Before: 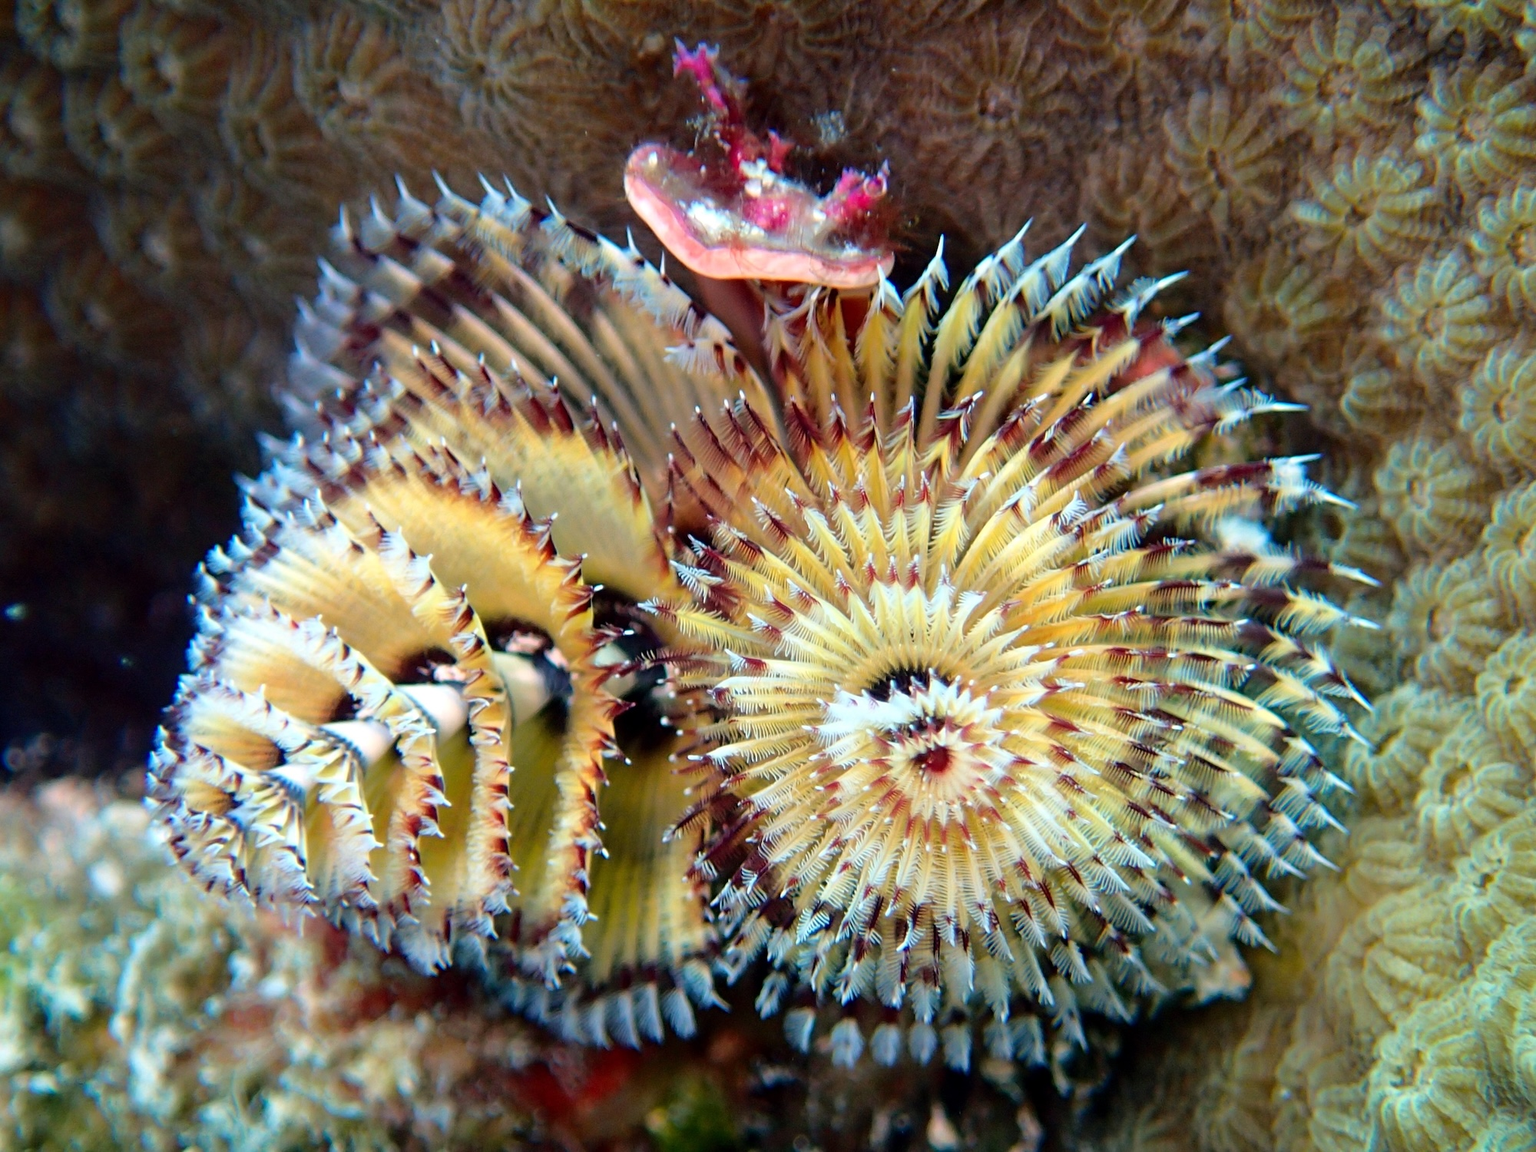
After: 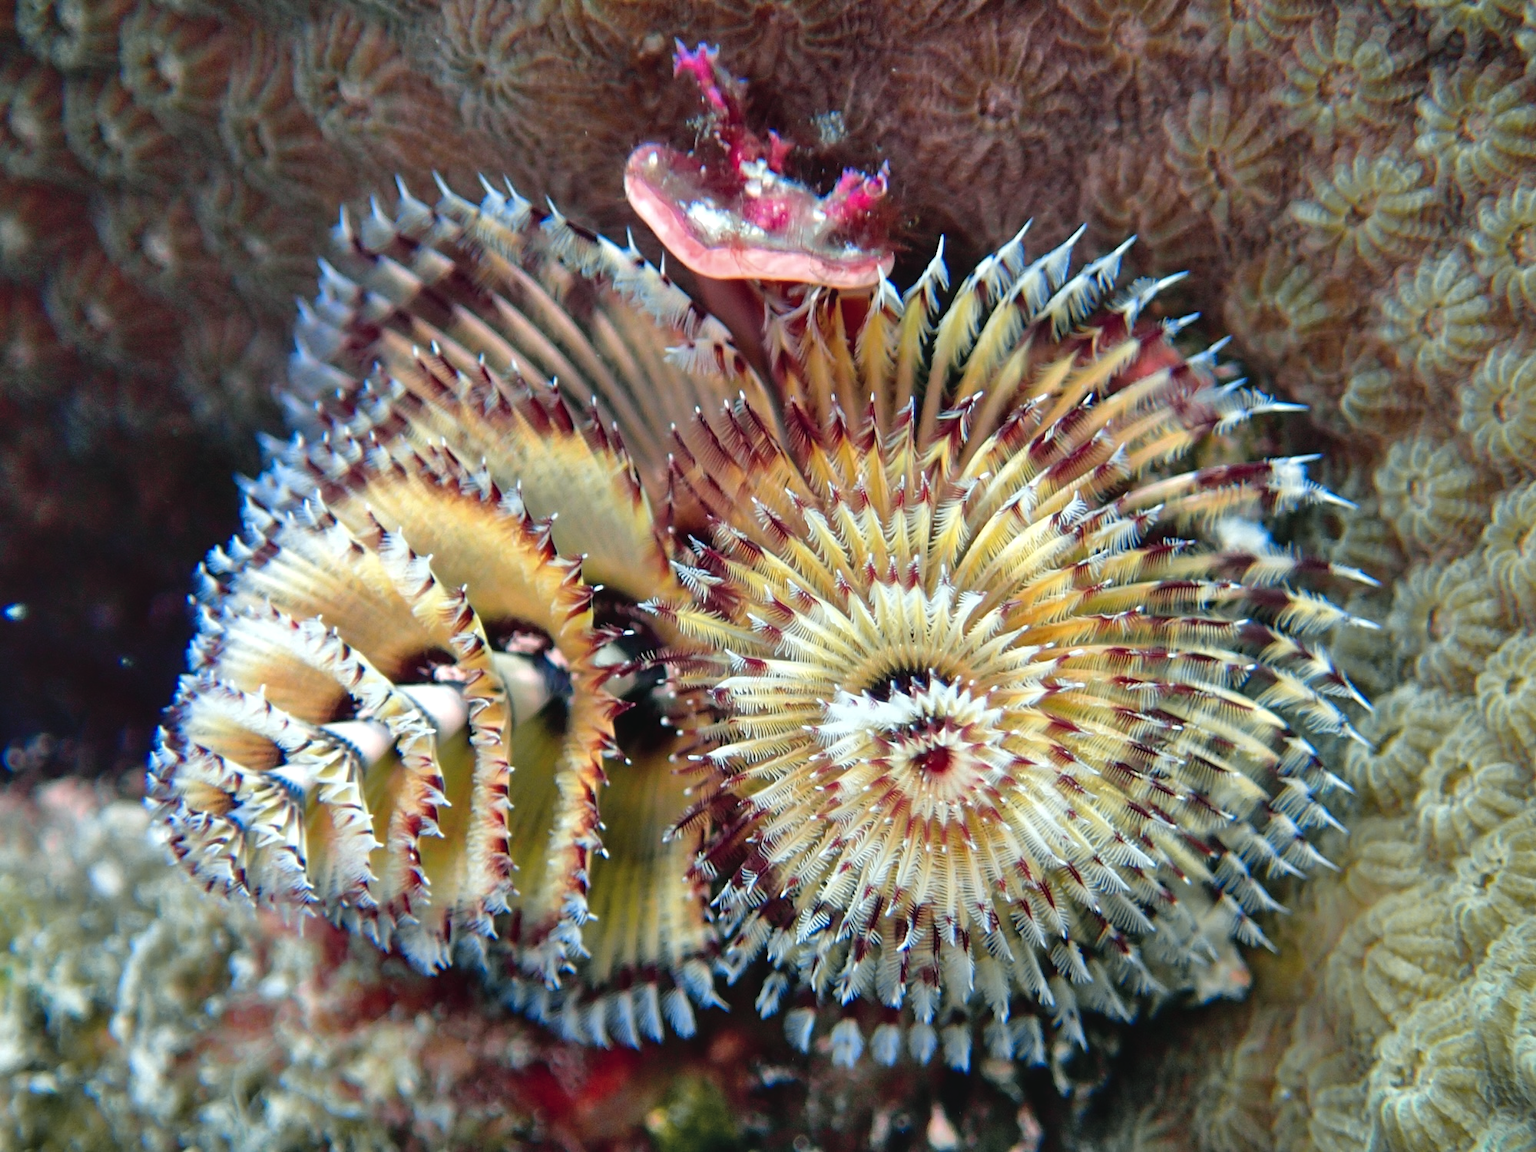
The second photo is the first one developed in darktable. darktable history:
local contrast: highlights 105%, shadows 99%, detail 120%, midtone range 0.2
tone curve: curves: ch0 [(0, 0.046) (0.04, 0.074) (0.883, 0.858) (1, 1)]; ch1 [(0, 0) (0.146, 0.159) (0.338, 0.365) (0.417, 0.455) (0.489, 0.486) (0.504, 0.502) (0.529, 0.537) (0.563, 0.567) (1, 1)]; ch2 [(0, 0) (0.307, 0.298) (0.388, 0.375) (0.443, 0.456) (0.485, 0.492) (0.544, 0.525) (1, 1)], color space Lab, independent channels, preserve colors none
shadows and highlights: soften with gaussian
